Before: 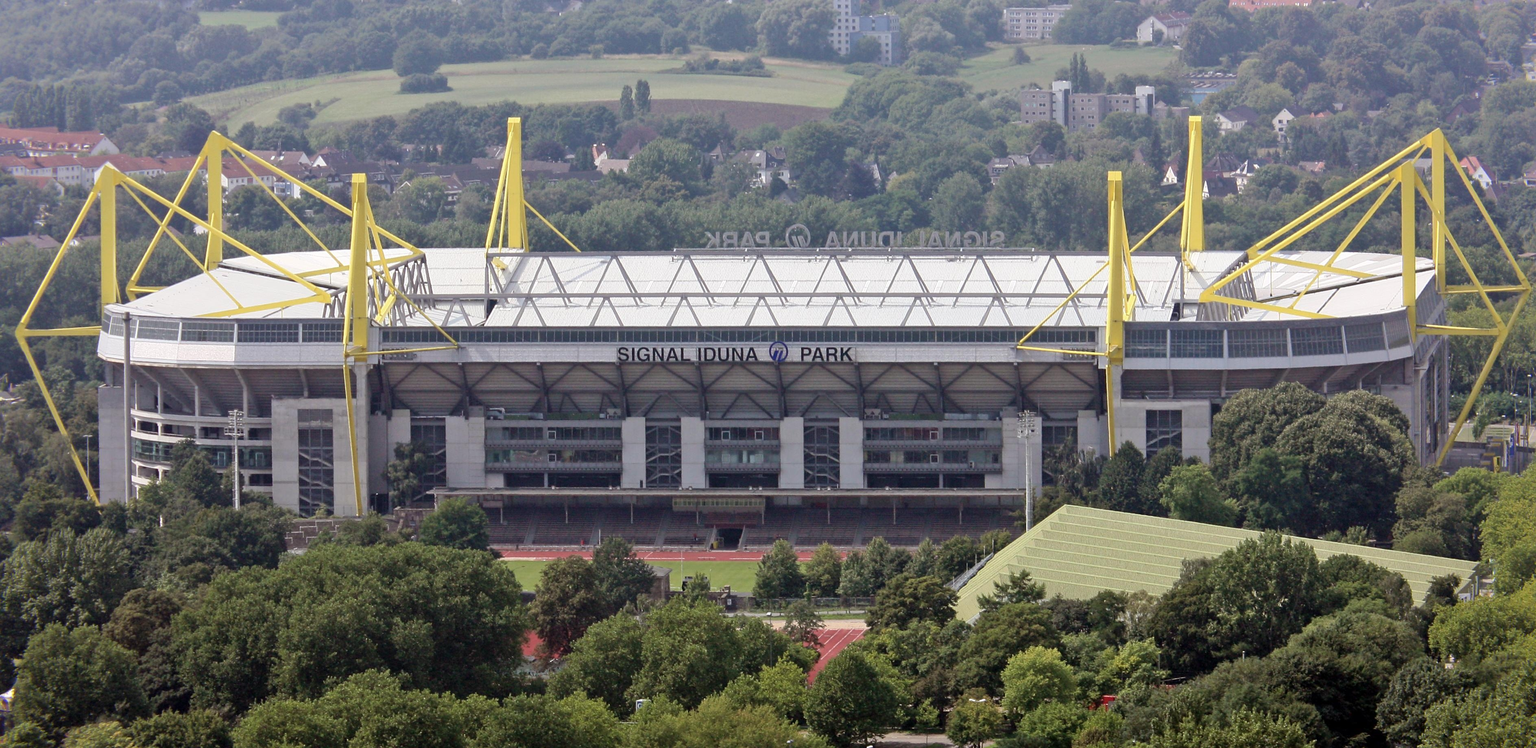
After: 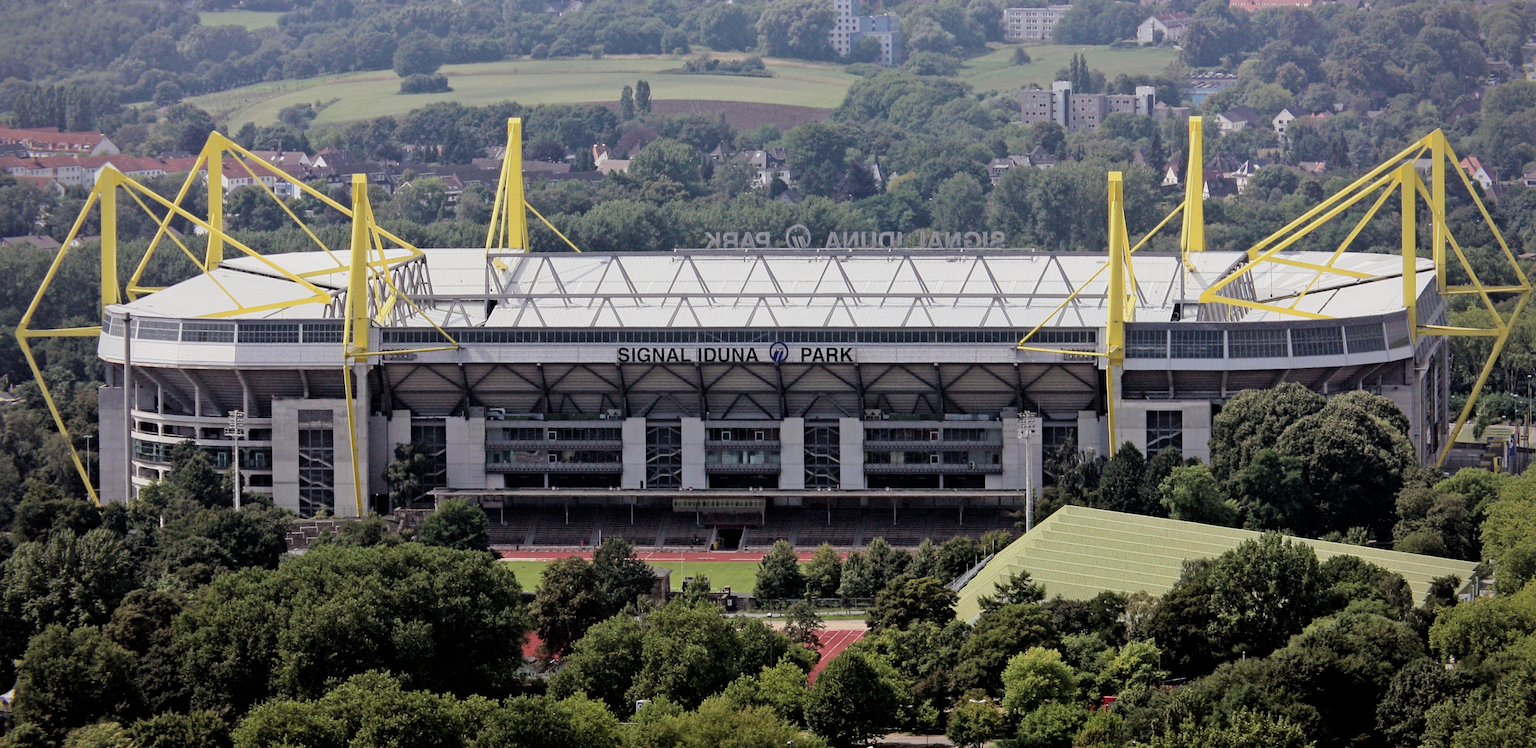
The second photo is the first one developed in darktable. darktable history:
vignetting: brightness -0.434, saturation -0.209
filmic rgb: black relative exposure -5.07 EV, white relative exposure 3.51 EV, hardness 3.17, contrast 1.193, highlights saturation mix -49.09%
haze removal: adaptive false
